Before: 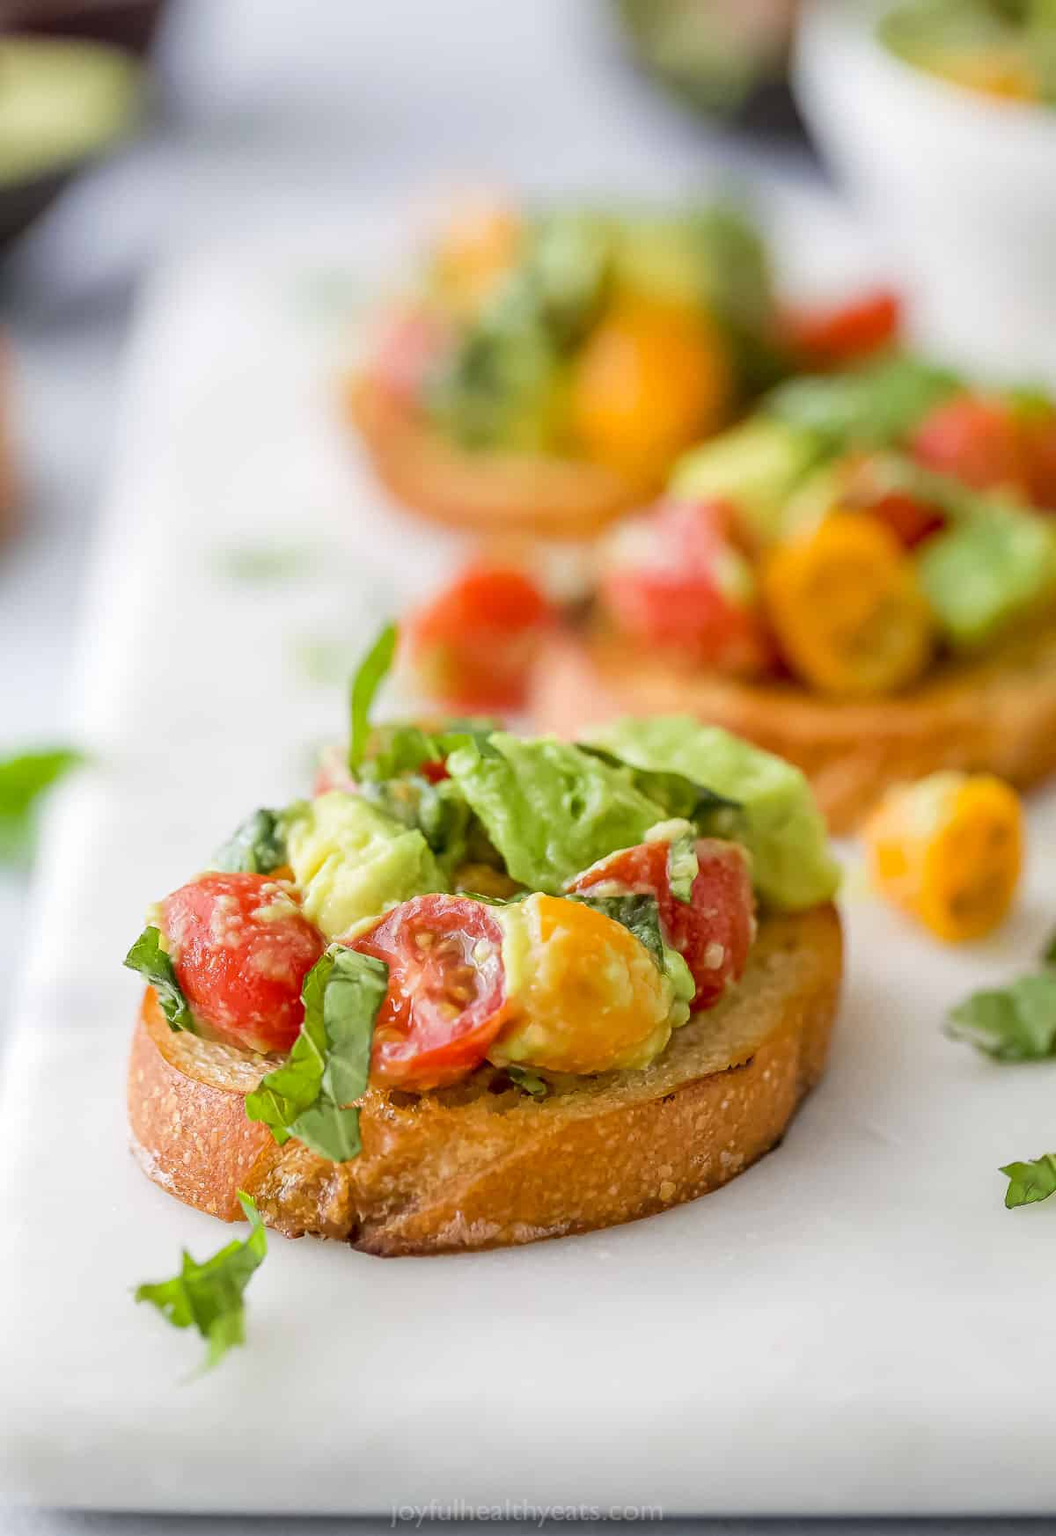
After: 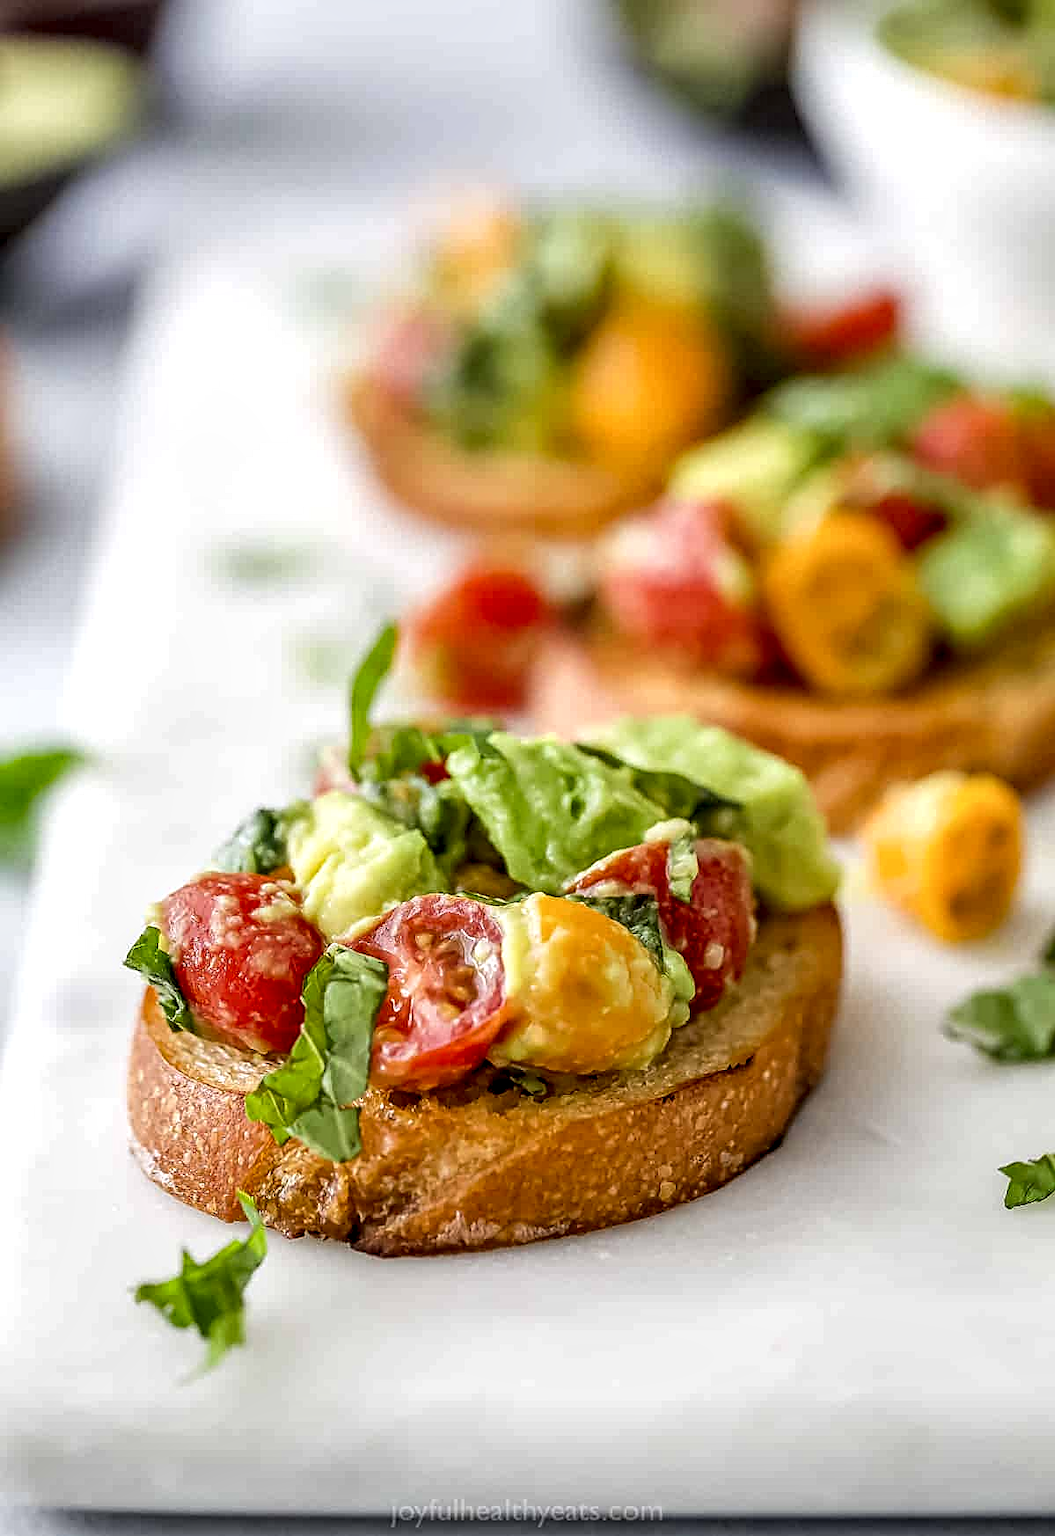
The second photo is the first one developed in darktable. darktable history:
local contrast: highlights 60%, shadows 60%, detail 160%
shadows and highlights: shadows 29.61, highlights -30.47, low approximation 0.01, soften with gaussian
sharpen: on, module defaults
